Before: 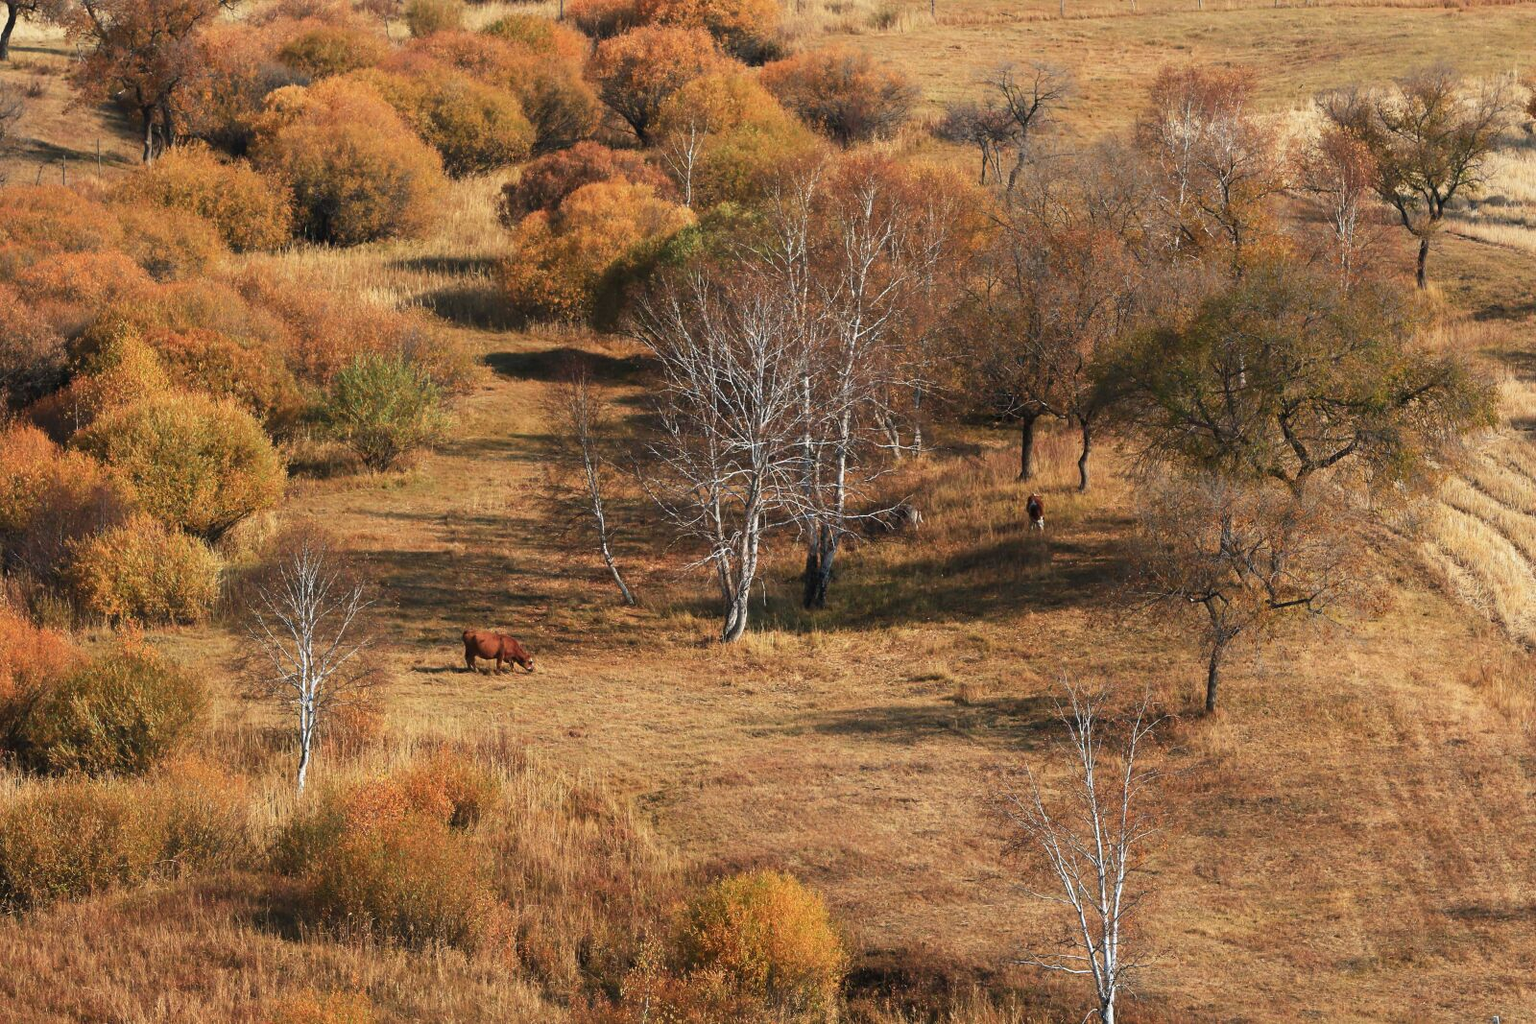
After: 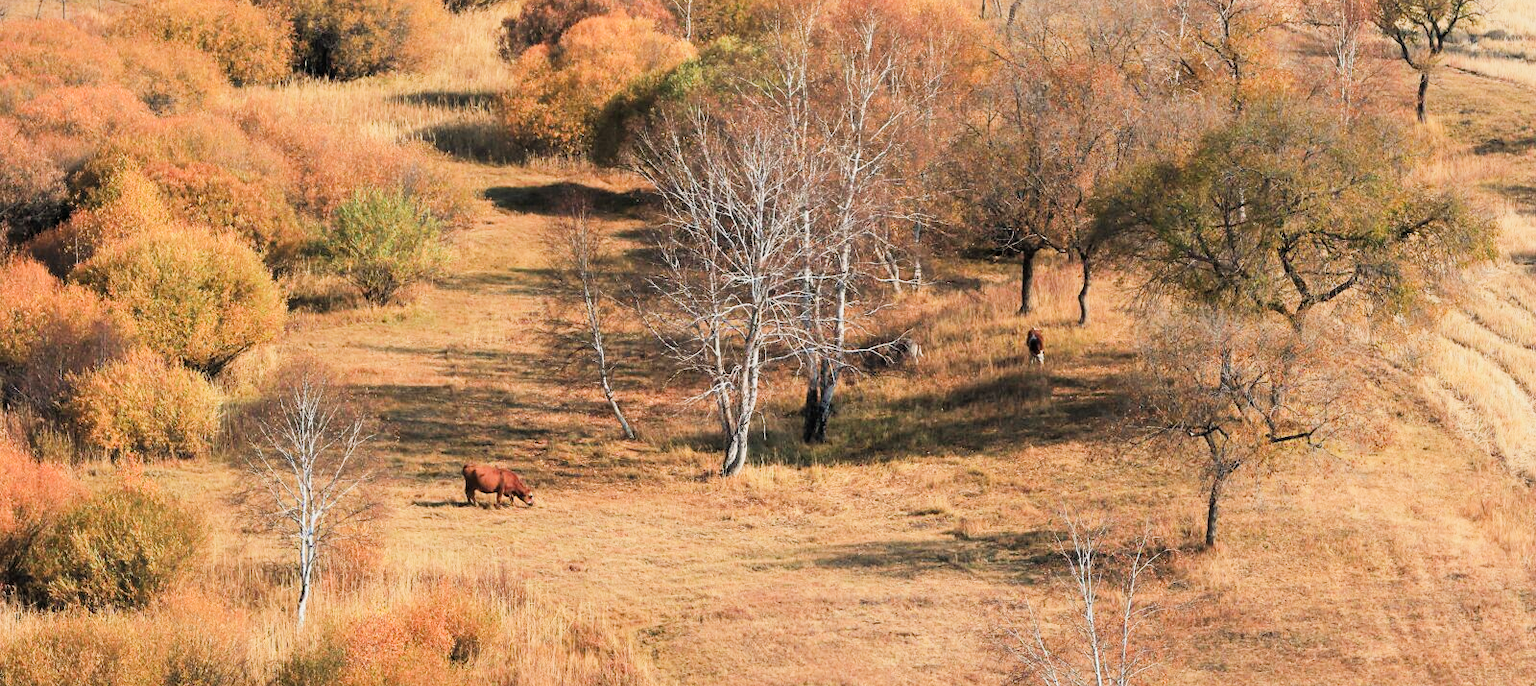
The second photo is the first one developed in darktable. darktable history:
crop: top 16.262%, bottom 16.718%
tone equalizer: on, module defaults
filmic rgb: middle gray luminance 29.18%, black relative exposure -10.29 EV, white relative exposure 5.48 EV, target black luminance 0%, hardness 3.95, latitude 2.89%, contrast 1.123, highlights saturation mix 5.41%, shadows ↔ highlights balance 15.94%
exposure: black level correction 0, exposure 1.095 EV, compensate exposure bias true, compensate highlight preservation false
